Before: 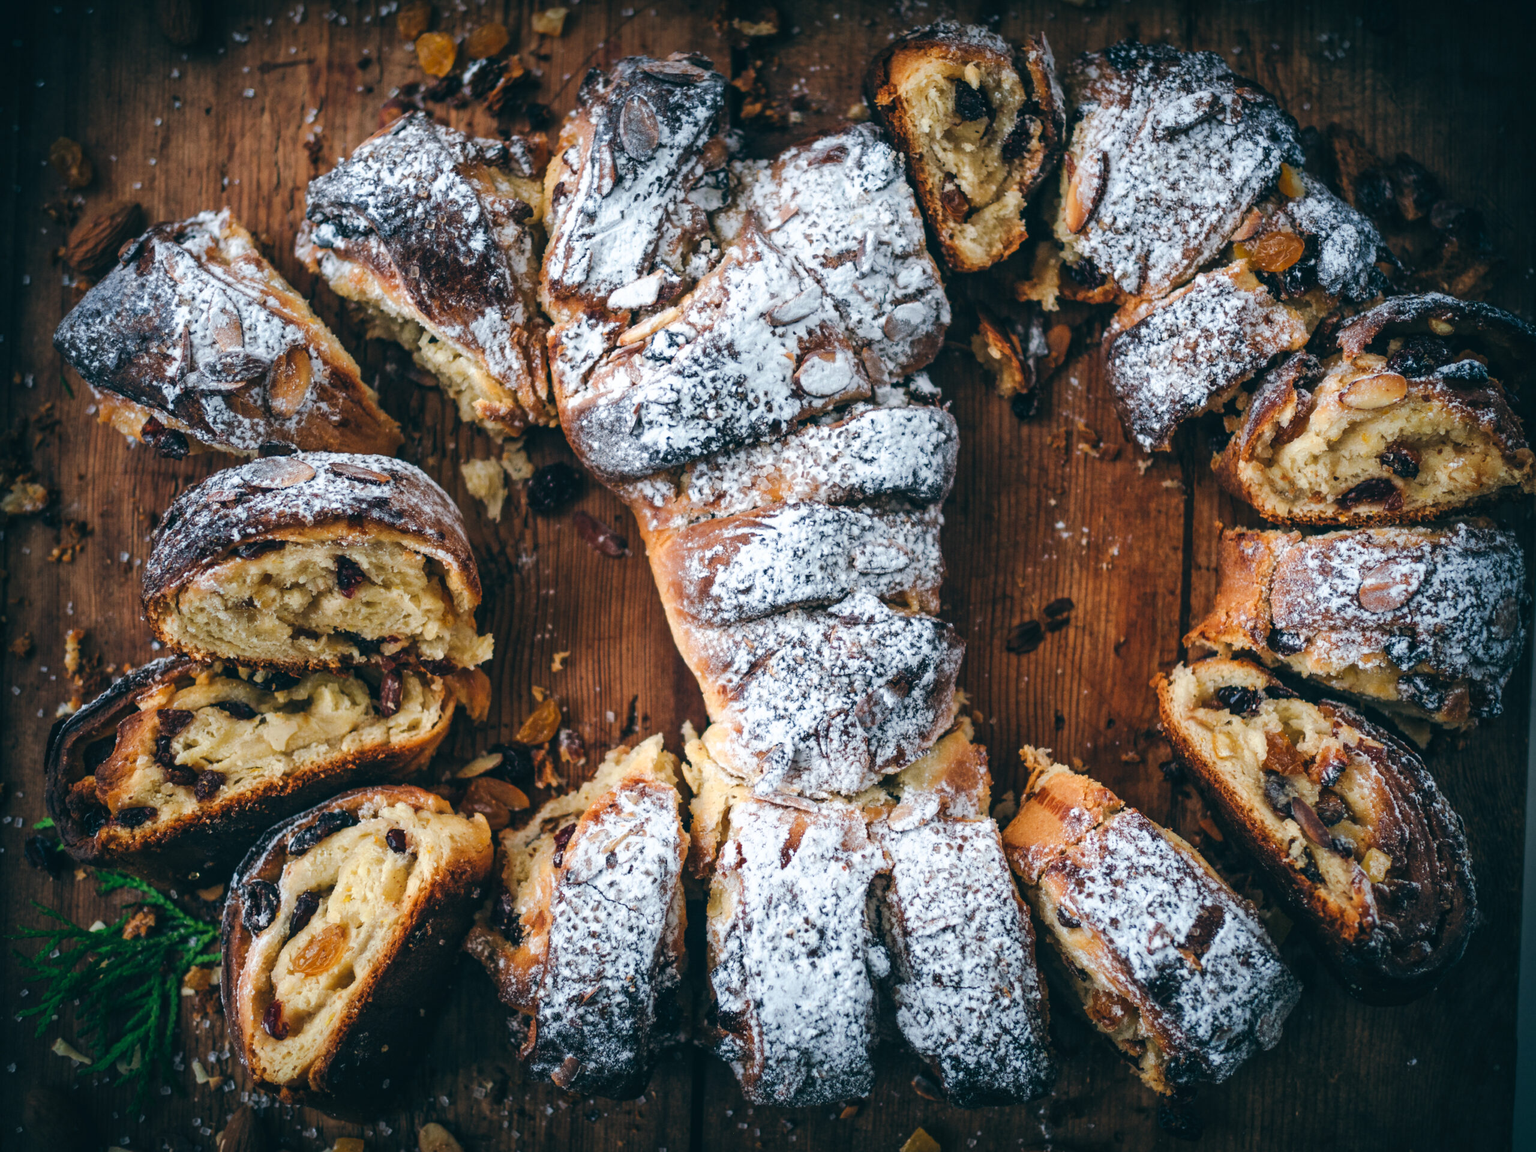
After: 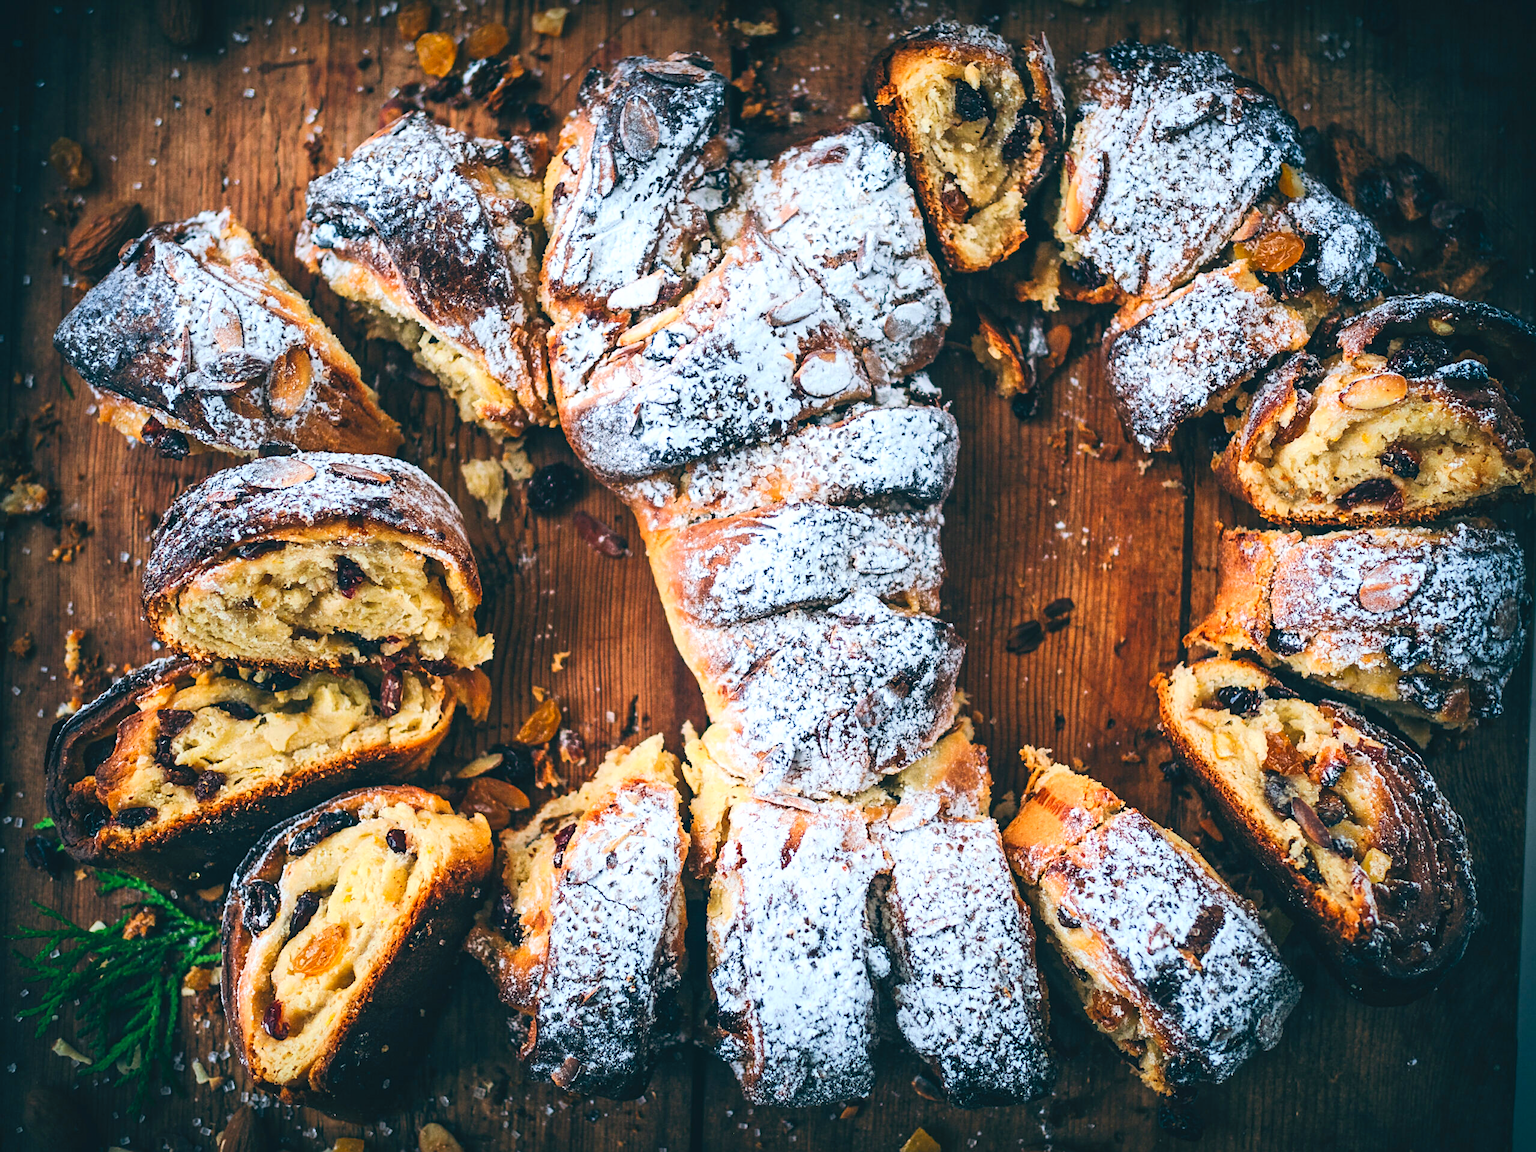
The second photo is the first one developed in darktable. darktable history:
contrast brightness saturation: contrast 0.24, brightness 0.26, saturation 0.39
sharpen: on, module defaults
